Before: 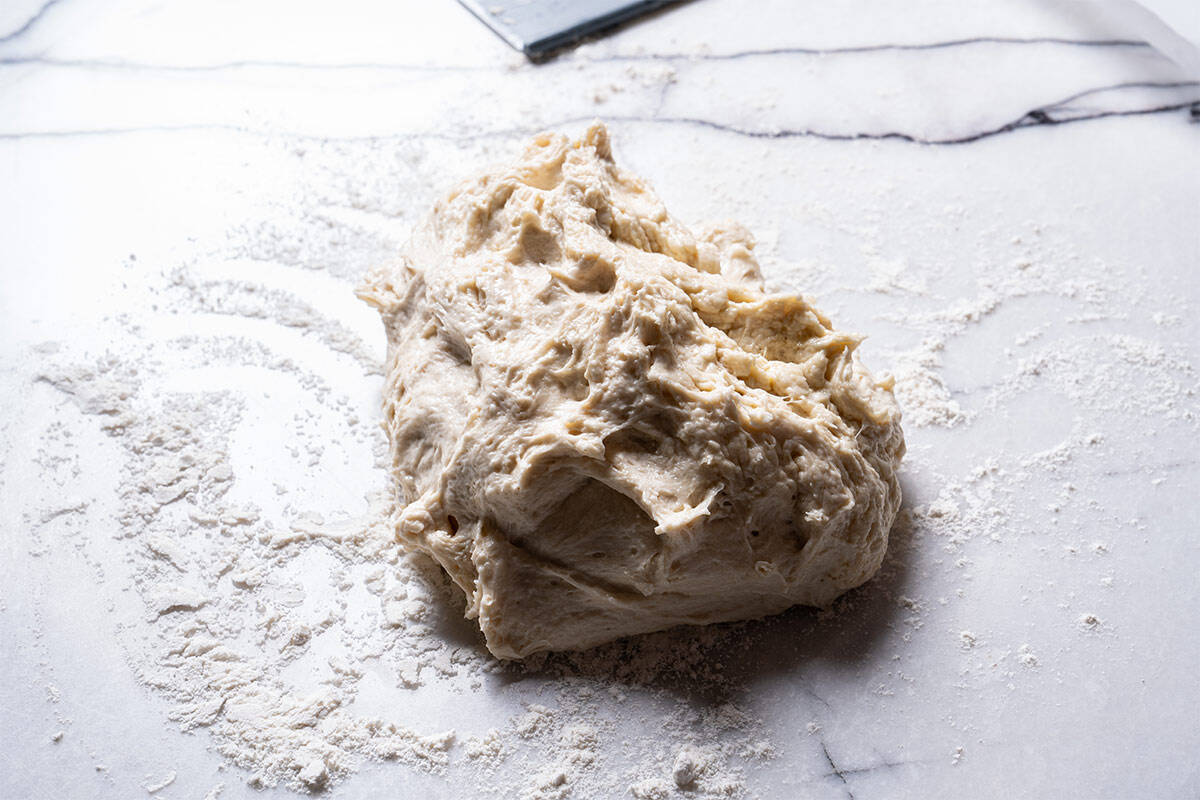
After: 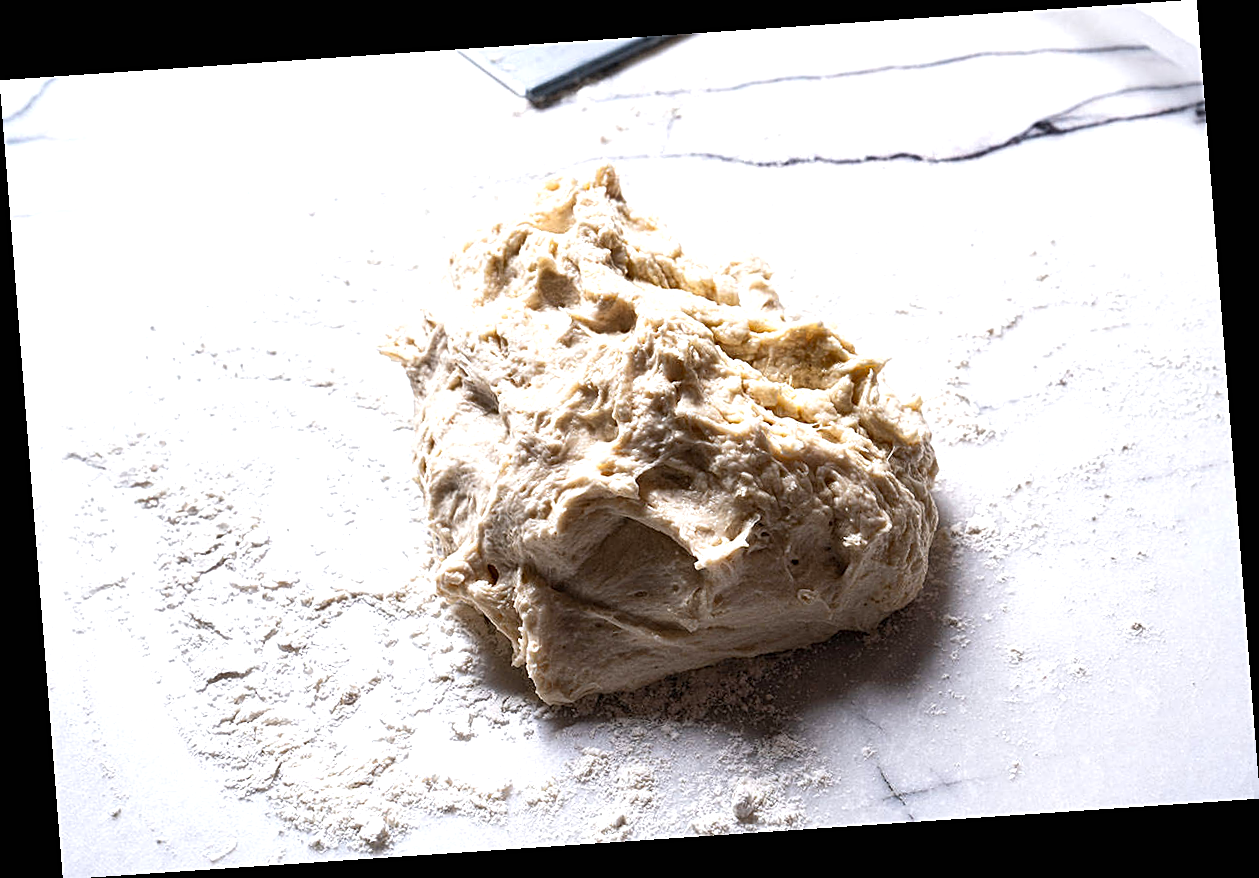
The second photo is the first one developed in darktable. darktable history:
rotate and perspective: rotation -4.2°, shear 0.006, automatic cropping off
sharpen: on, module defaults
shadows and highlights: shadows 32, highlights -32, soften with gaussian
exposure: black level correction 0, exposure 0.5 EV, compensate highlight preservation false
